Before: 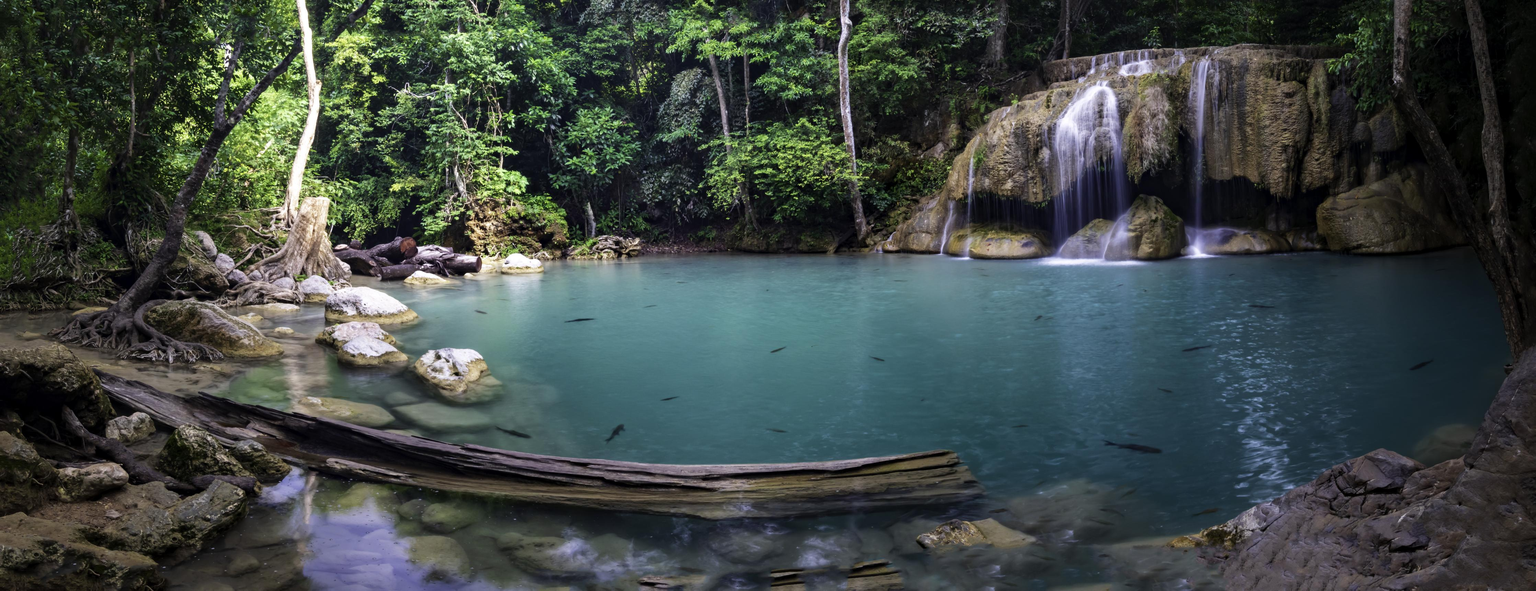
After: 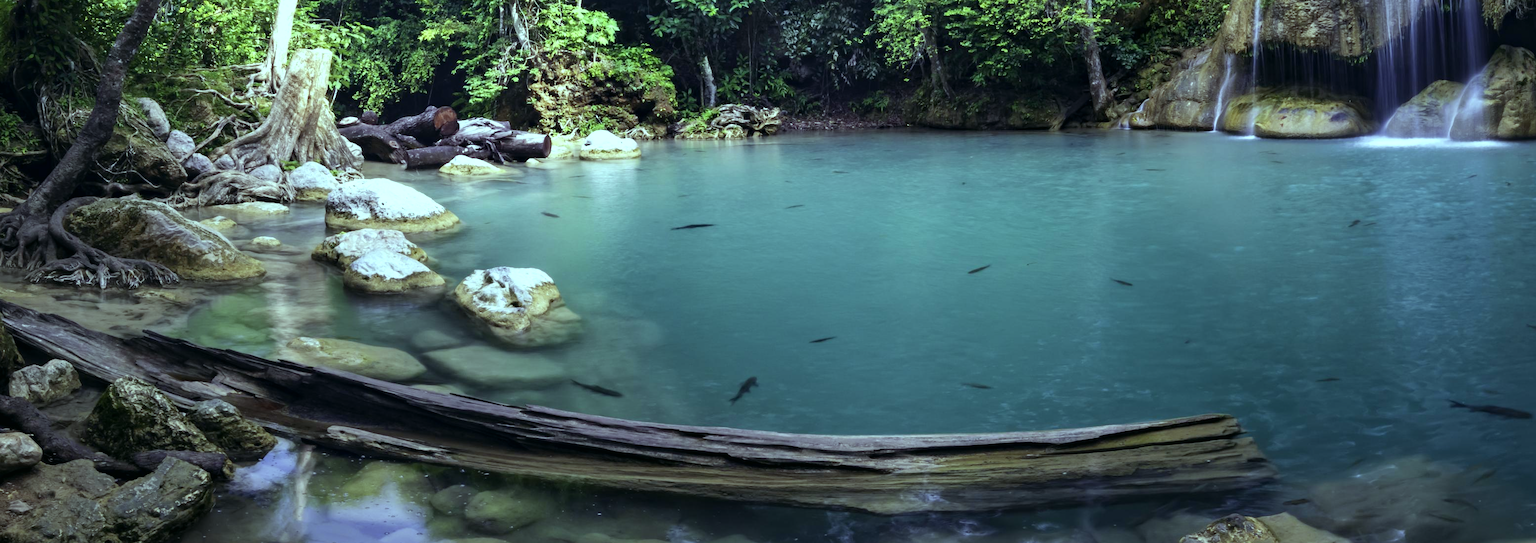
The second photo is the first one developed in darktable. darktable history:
crop: left 6.488%, top 27.668%, right 24.183%, bottom 8.656%
color balance: mode lift, gamma, gain (sRGB), lift [0.997, 0.979, 1.021, 1.011], gamma [1, 1.084, 0.916, 0.998], gain [1, 0.87, 1.13, 1.101], contrast 4.55%, contrast fulcrum 38.24%, output saturation 104.09%
